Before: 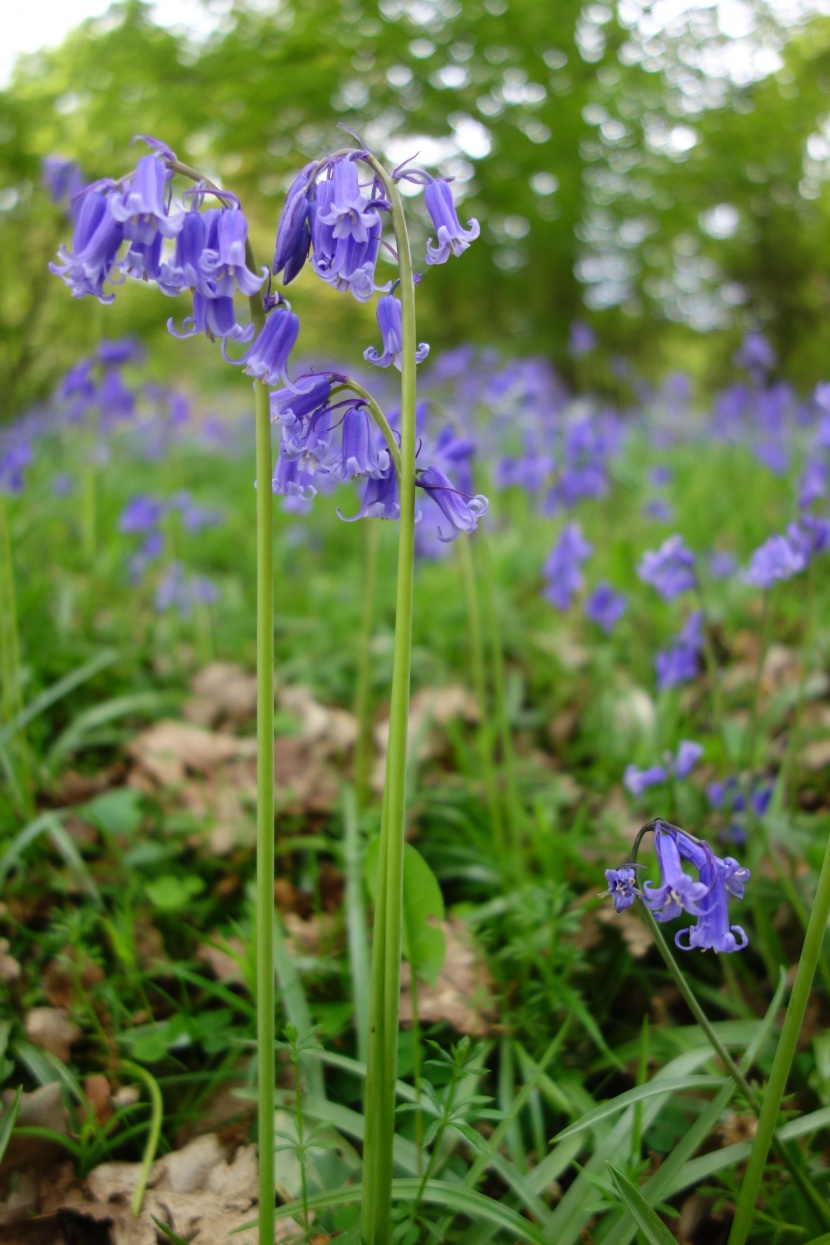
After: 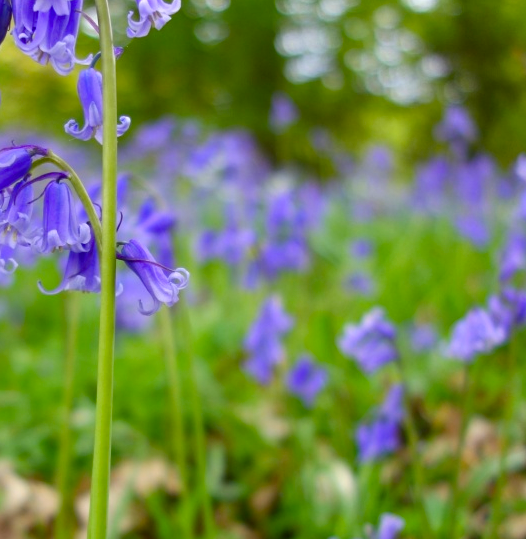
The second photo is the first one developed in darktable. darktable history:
crop: left 36.115%, top 18.262%, right 0.391%, bottom 38.406%
color balance rgb: highlights gain › luminance 14.943%, linear chroma grading › shadows 31.411%, linear chroma grading › global chroma -1.615%, linear chroma grading › mid-tones 3.739%, perceptual saturation grading › global saturation 0.345%, global vibrance 21.761%
